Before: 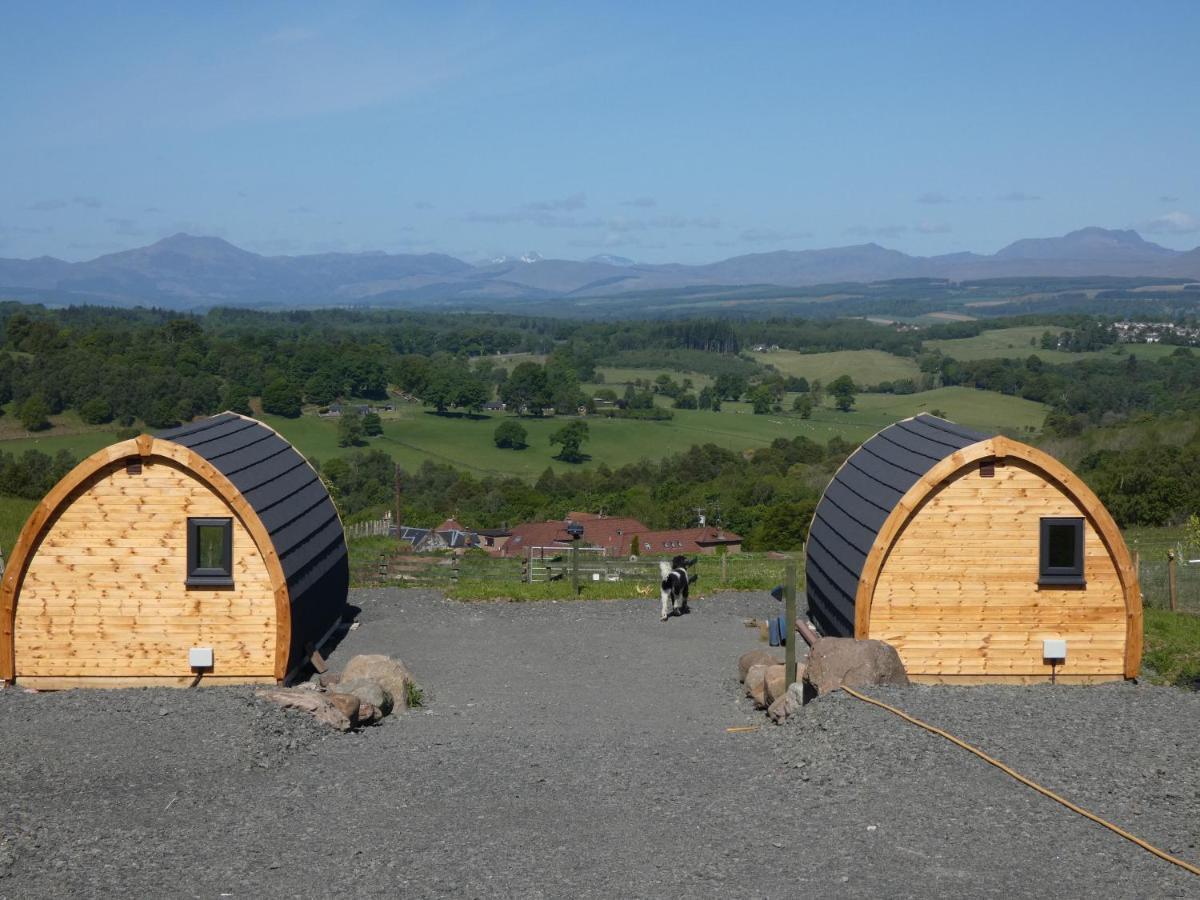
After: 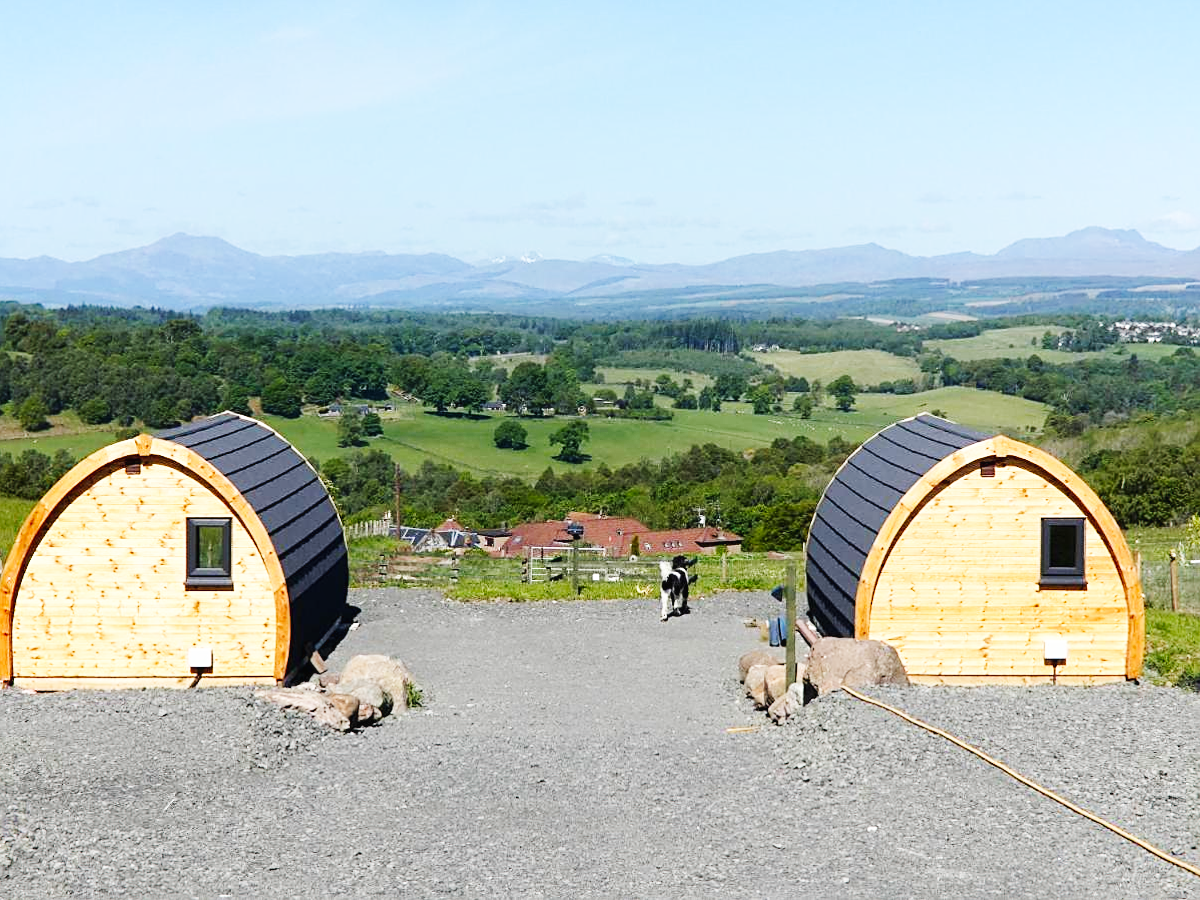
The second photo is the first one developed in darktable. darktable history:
sharpen: on, module defaults
base curve: curves: ch0 [(0, 0.003) (0.001, 0.002) (0.006, 0.004) (0.02, 0.022) (0.048, 0.086) (0.094, 0.234) (0.162, 0.431) (0.258, 0.629) (0.385, 0.8) (0.548, 0.918) (0.751, 0.988) (1, 1)], preserve colors none
lens correction: scale 1, crop 1, focal 35, aperture 7.1, distance 1000, camera "Canon EOS 6D", lens "Sigma 35mm f/1.4 DG HSM"
